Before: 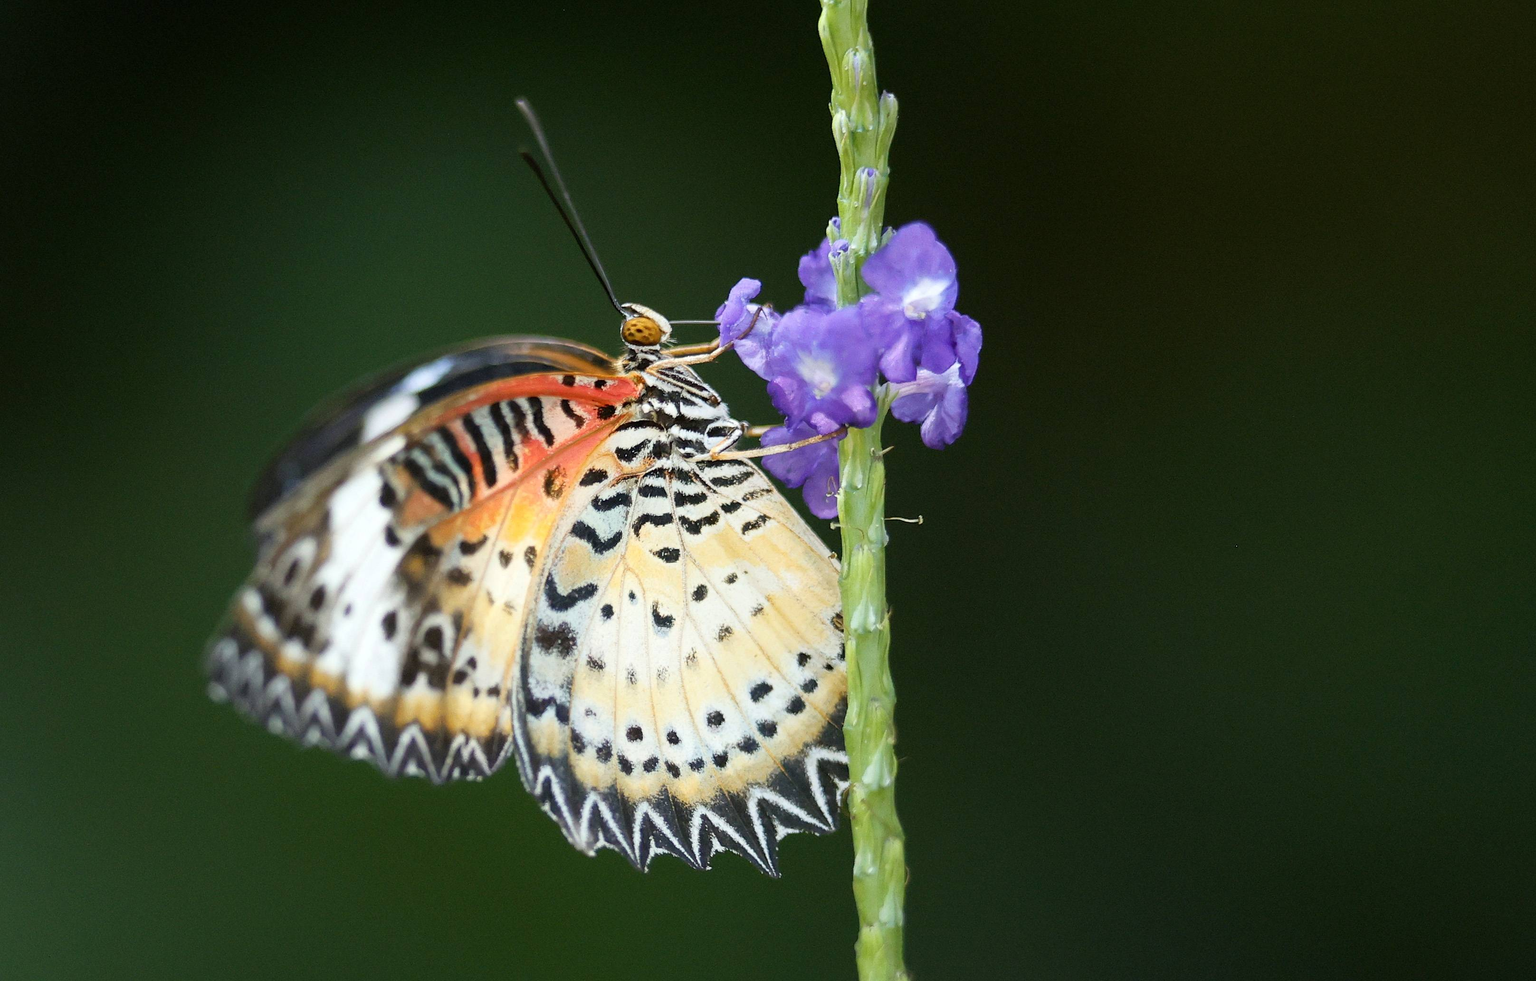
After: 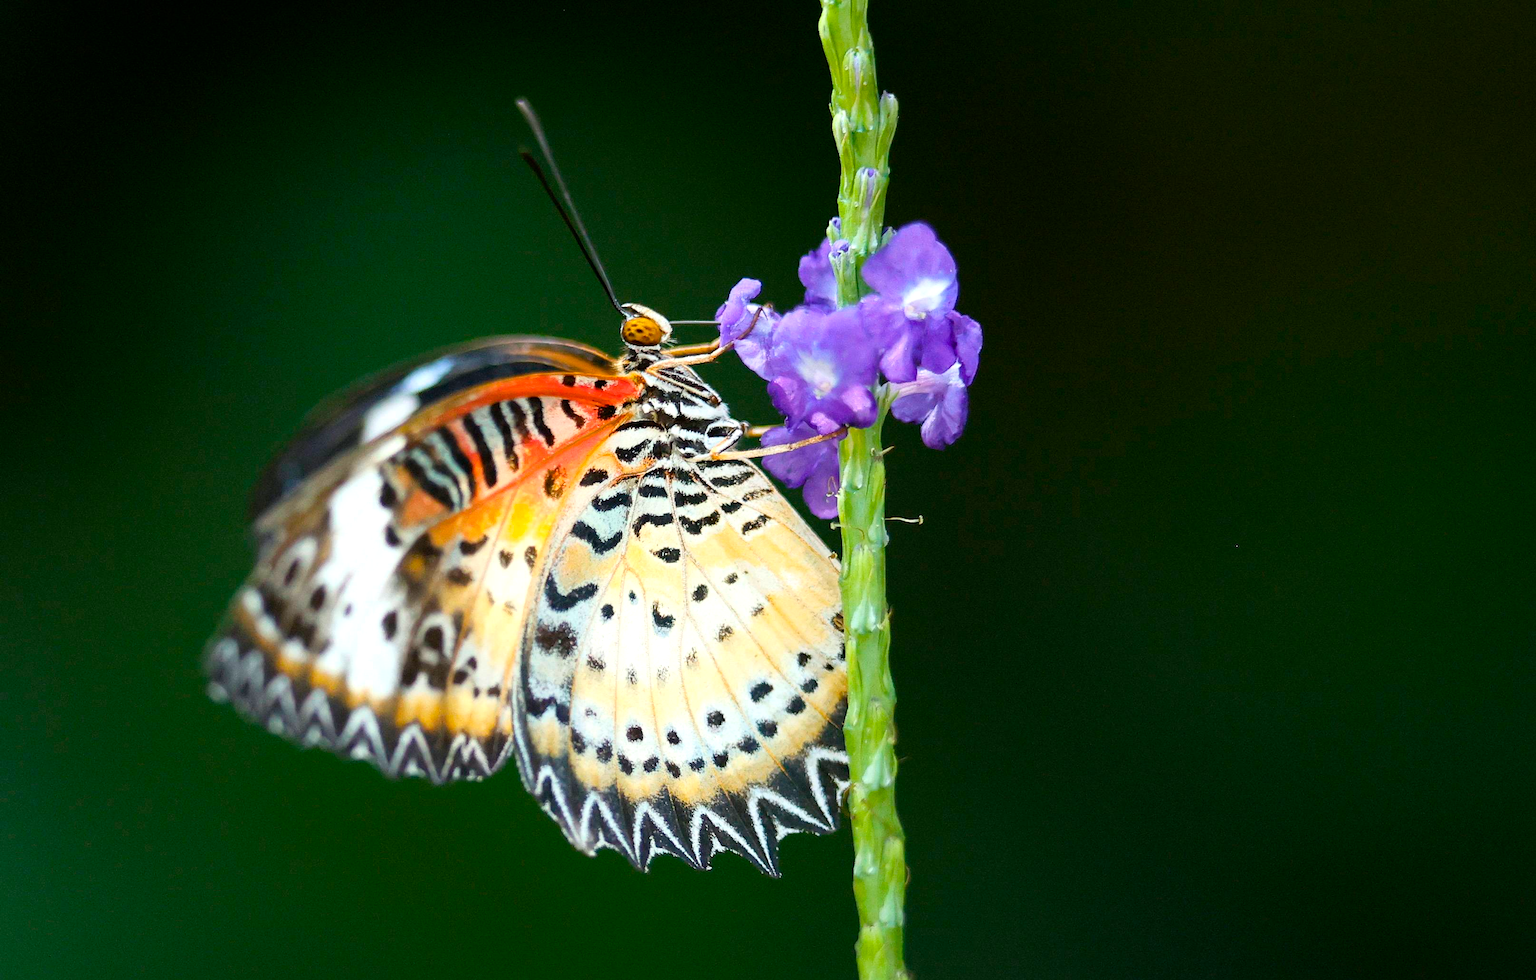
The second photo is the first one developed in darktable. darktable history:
color balance rgb: highlights gain › luminance 17.774%, perceptual saturation grading › global saturation 25.037%
